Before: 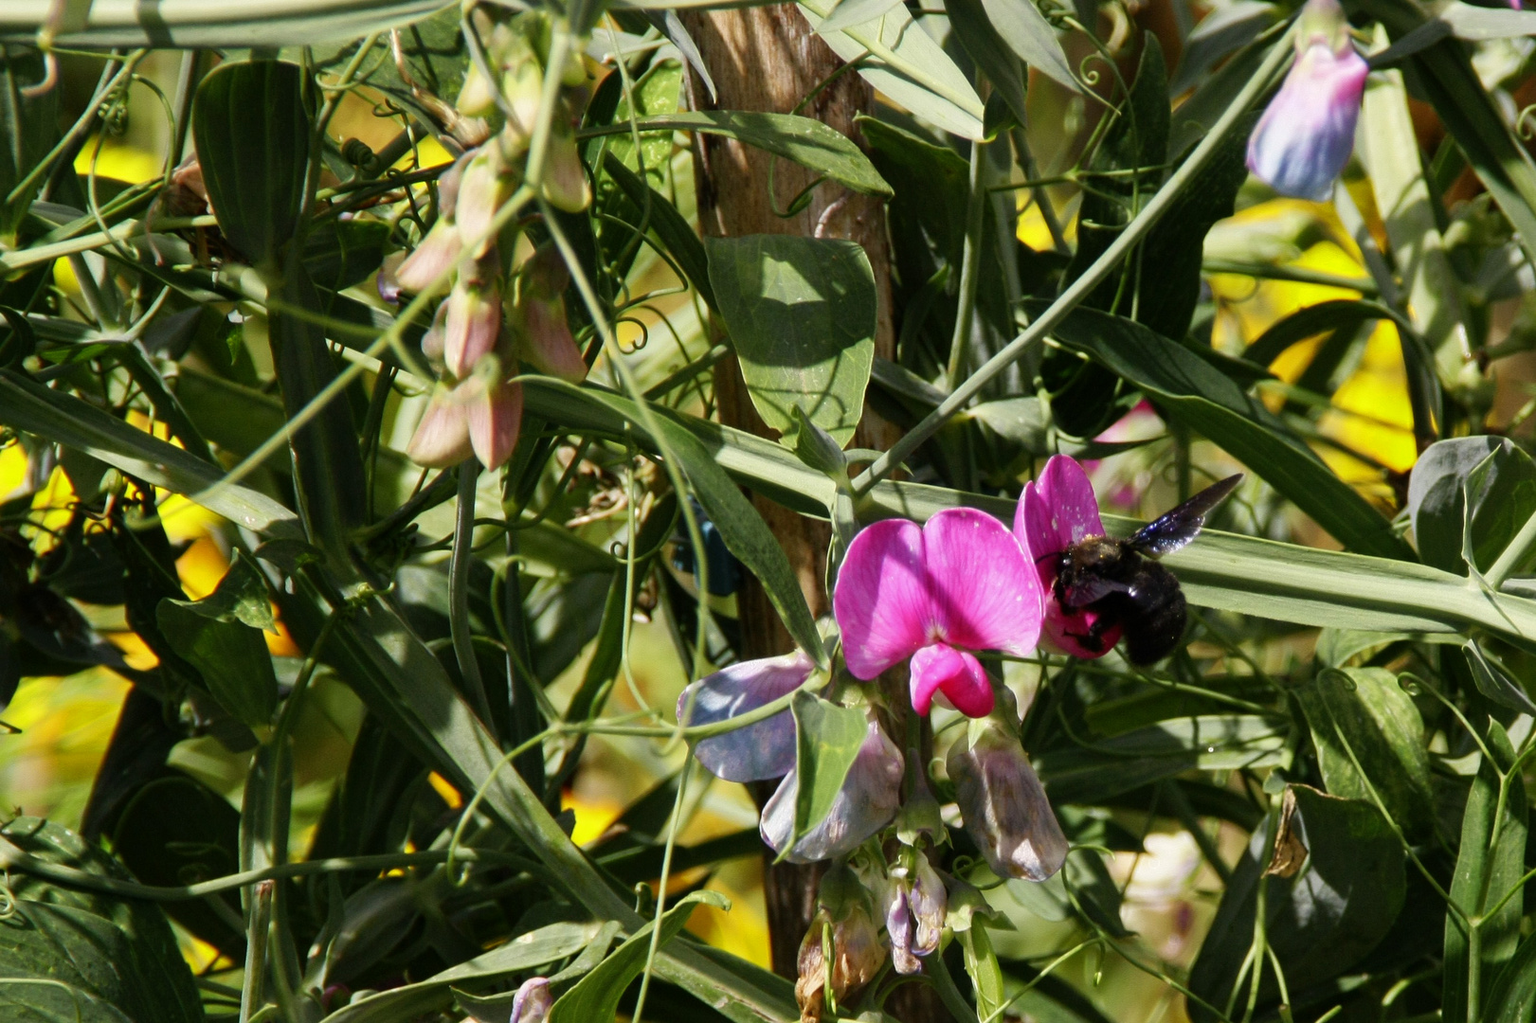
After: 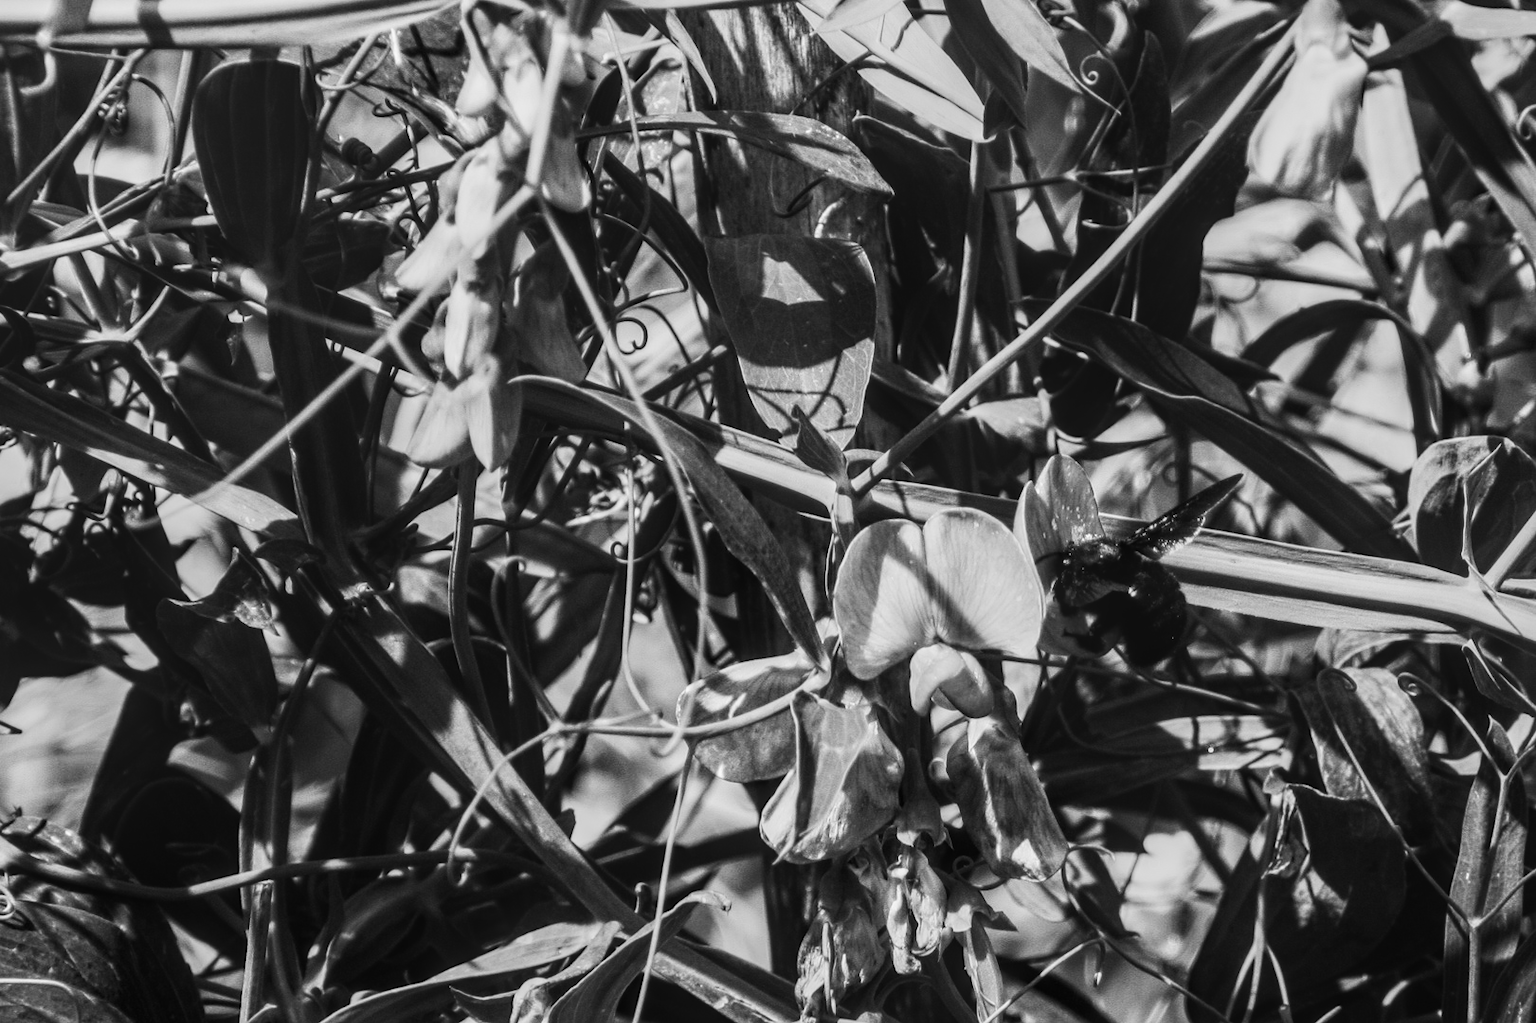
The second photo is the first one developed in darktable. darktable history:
contrast brightness saturation: contrast 0.4, brightness 0.1, saturation 0.21
local contrast: highlights 0%, shadows 0%, detail 133%
color calibration: output gray [0.267, 0.423, 0.267, 0], illuminant same as pipeline (D50), adaptation none (bypass)
